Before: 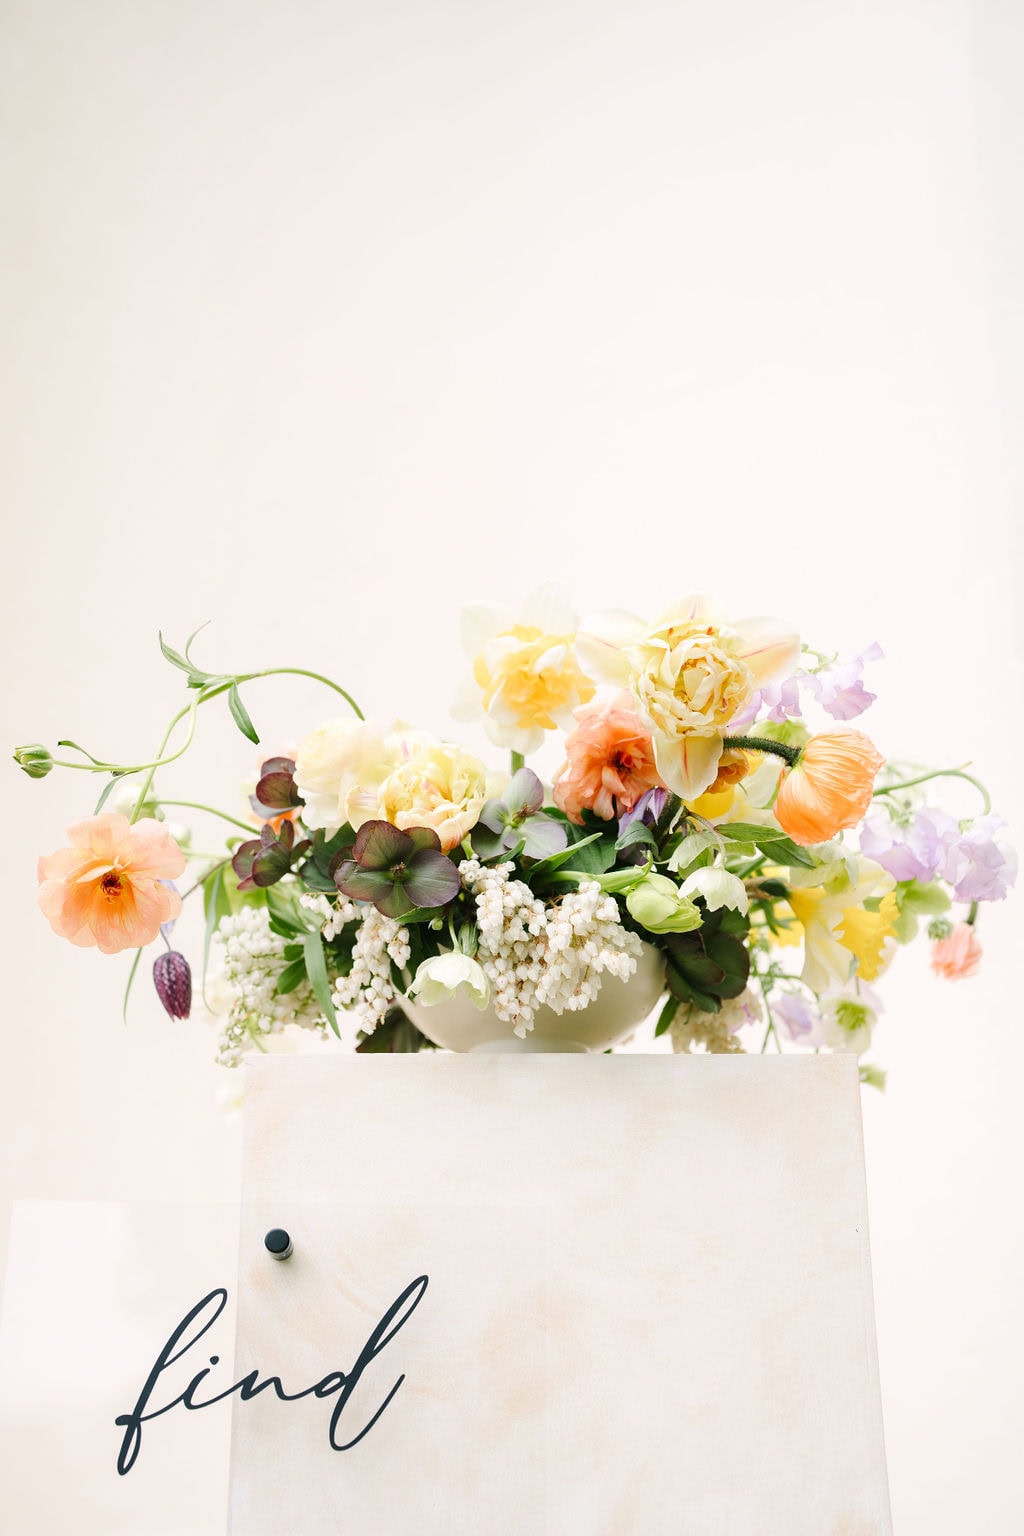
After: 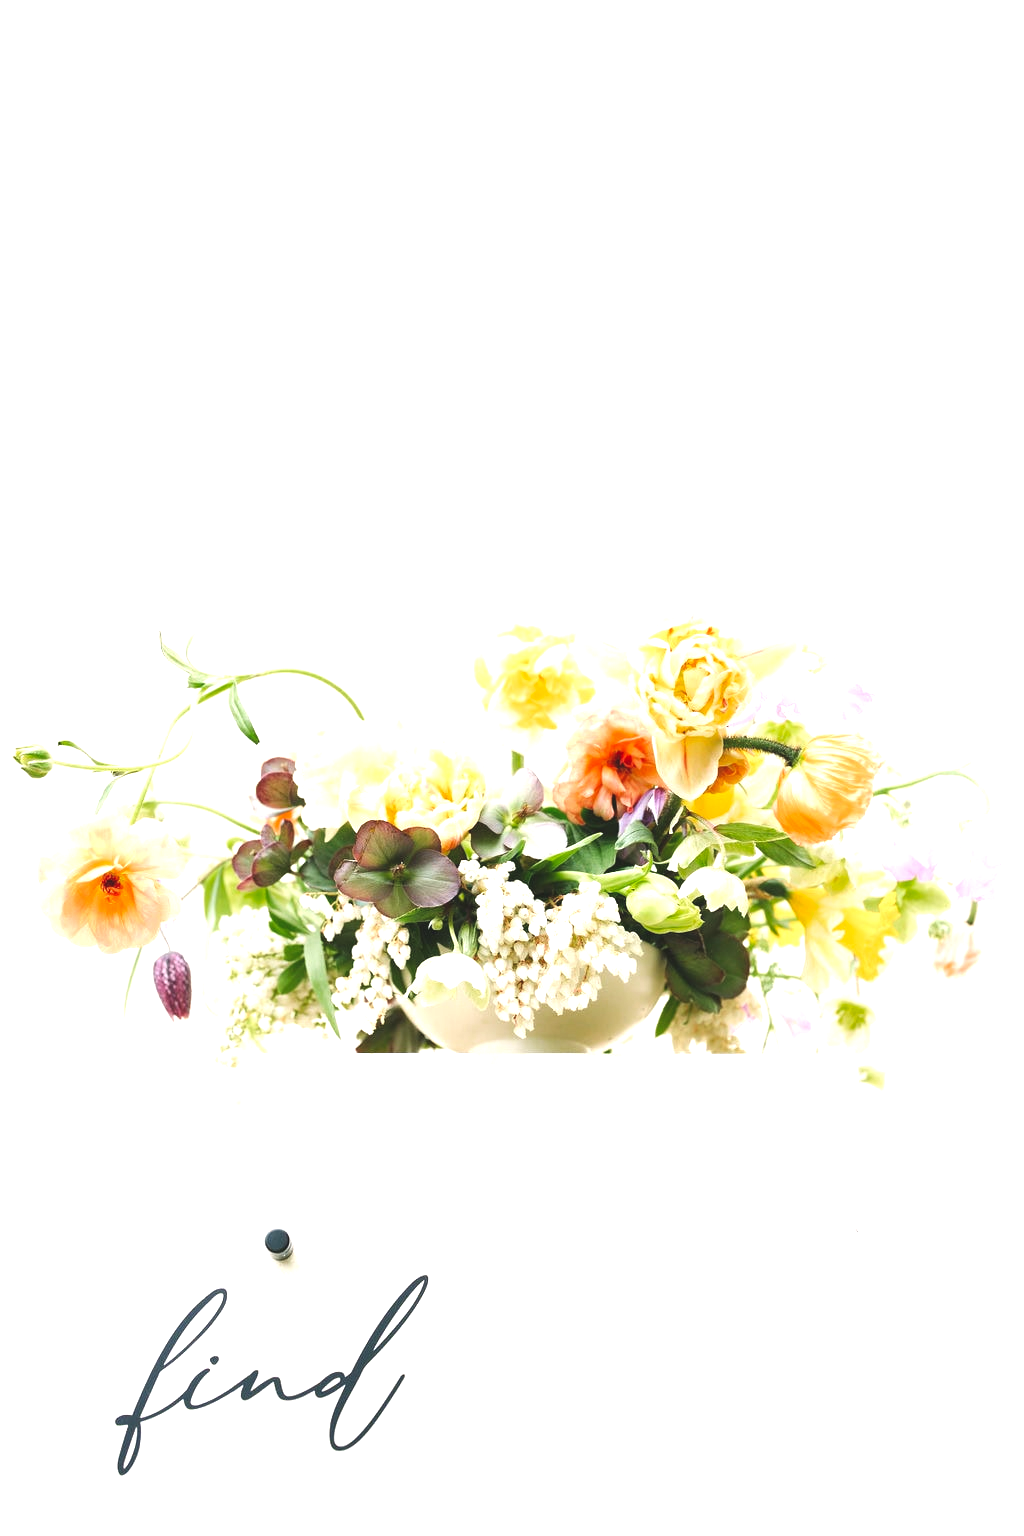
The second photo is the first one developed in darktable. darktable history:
exposure: black level correction -0.005, exposure 1 EV, compensate highlight preservation false
color zones: curves: ch0 [(0, 0.444) (0.143, 0.442) (0.286, 0.441) (0.429, 0.441) (0.571, 0.441) (0.714, 0.441) (0.857, 0.442) (1, 0.444)]
